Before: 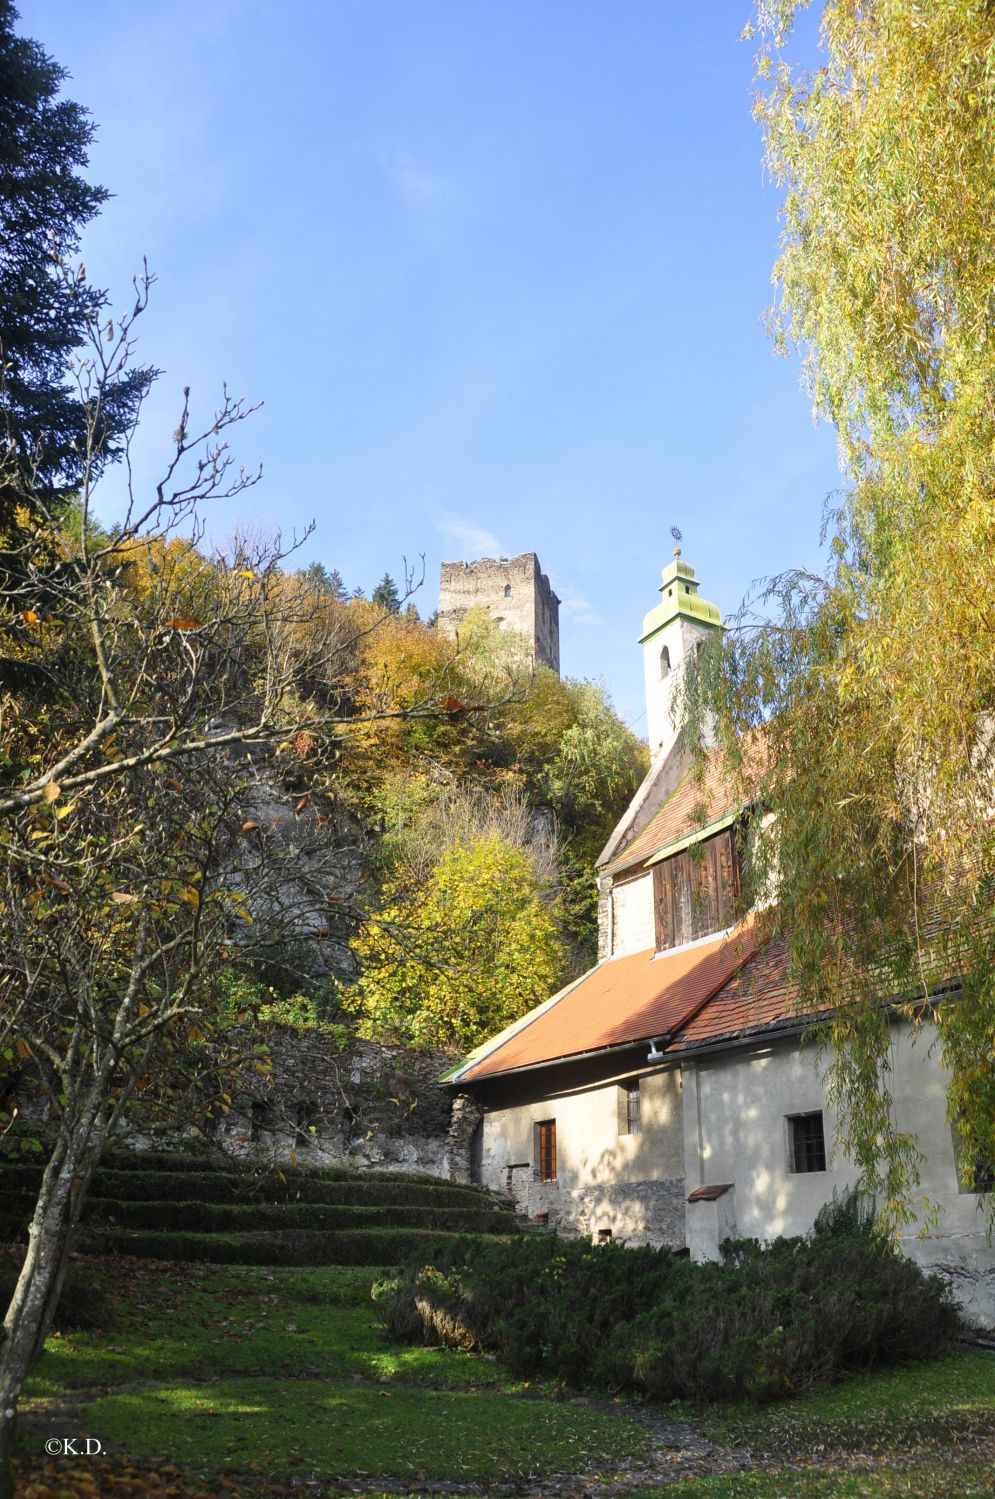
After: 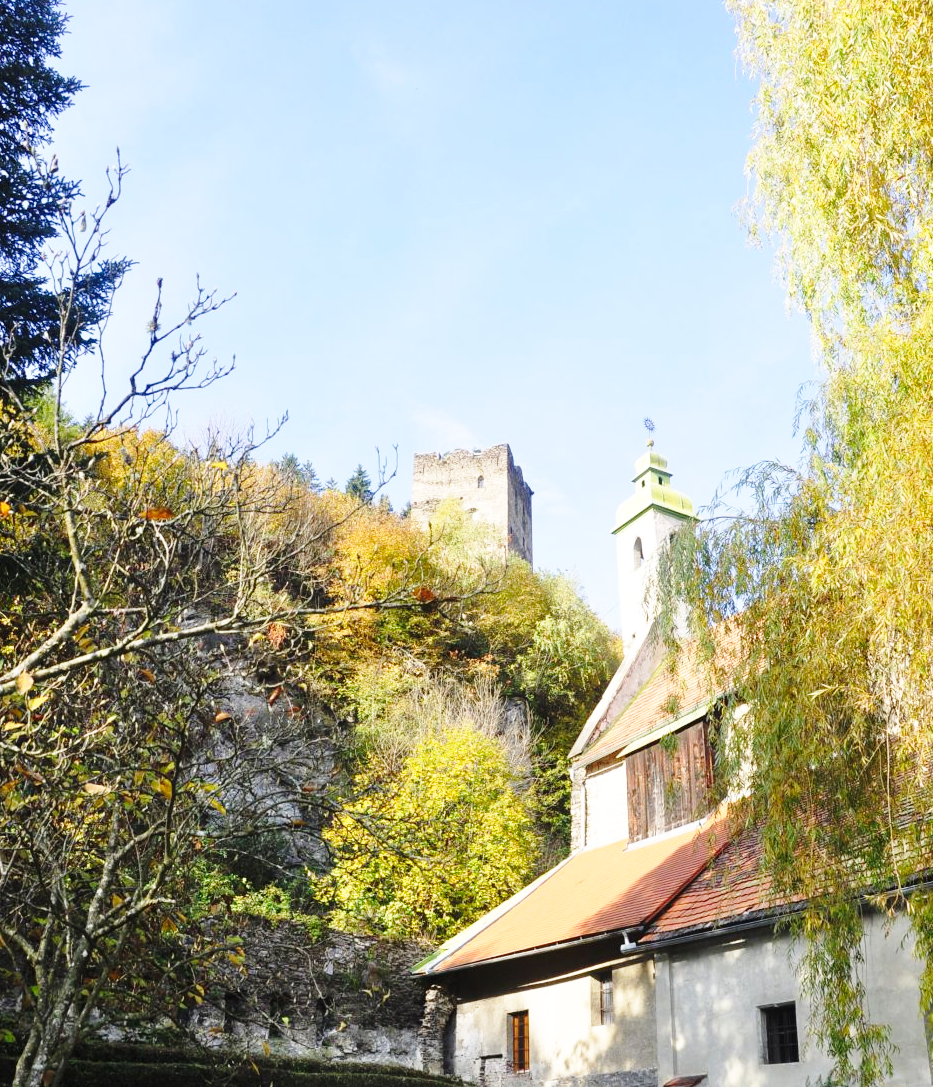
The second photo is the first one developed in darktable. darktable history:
crop: left 2.737%, top 7.287%, right 3.421%, bottom 20.179%
base curve: curves: ch0 [(0, 0) (0.028, 0.03) (0.121, 0.232) (0.46, 0.748) (0.859, 0.968) (1, 1)], preserve colors none
